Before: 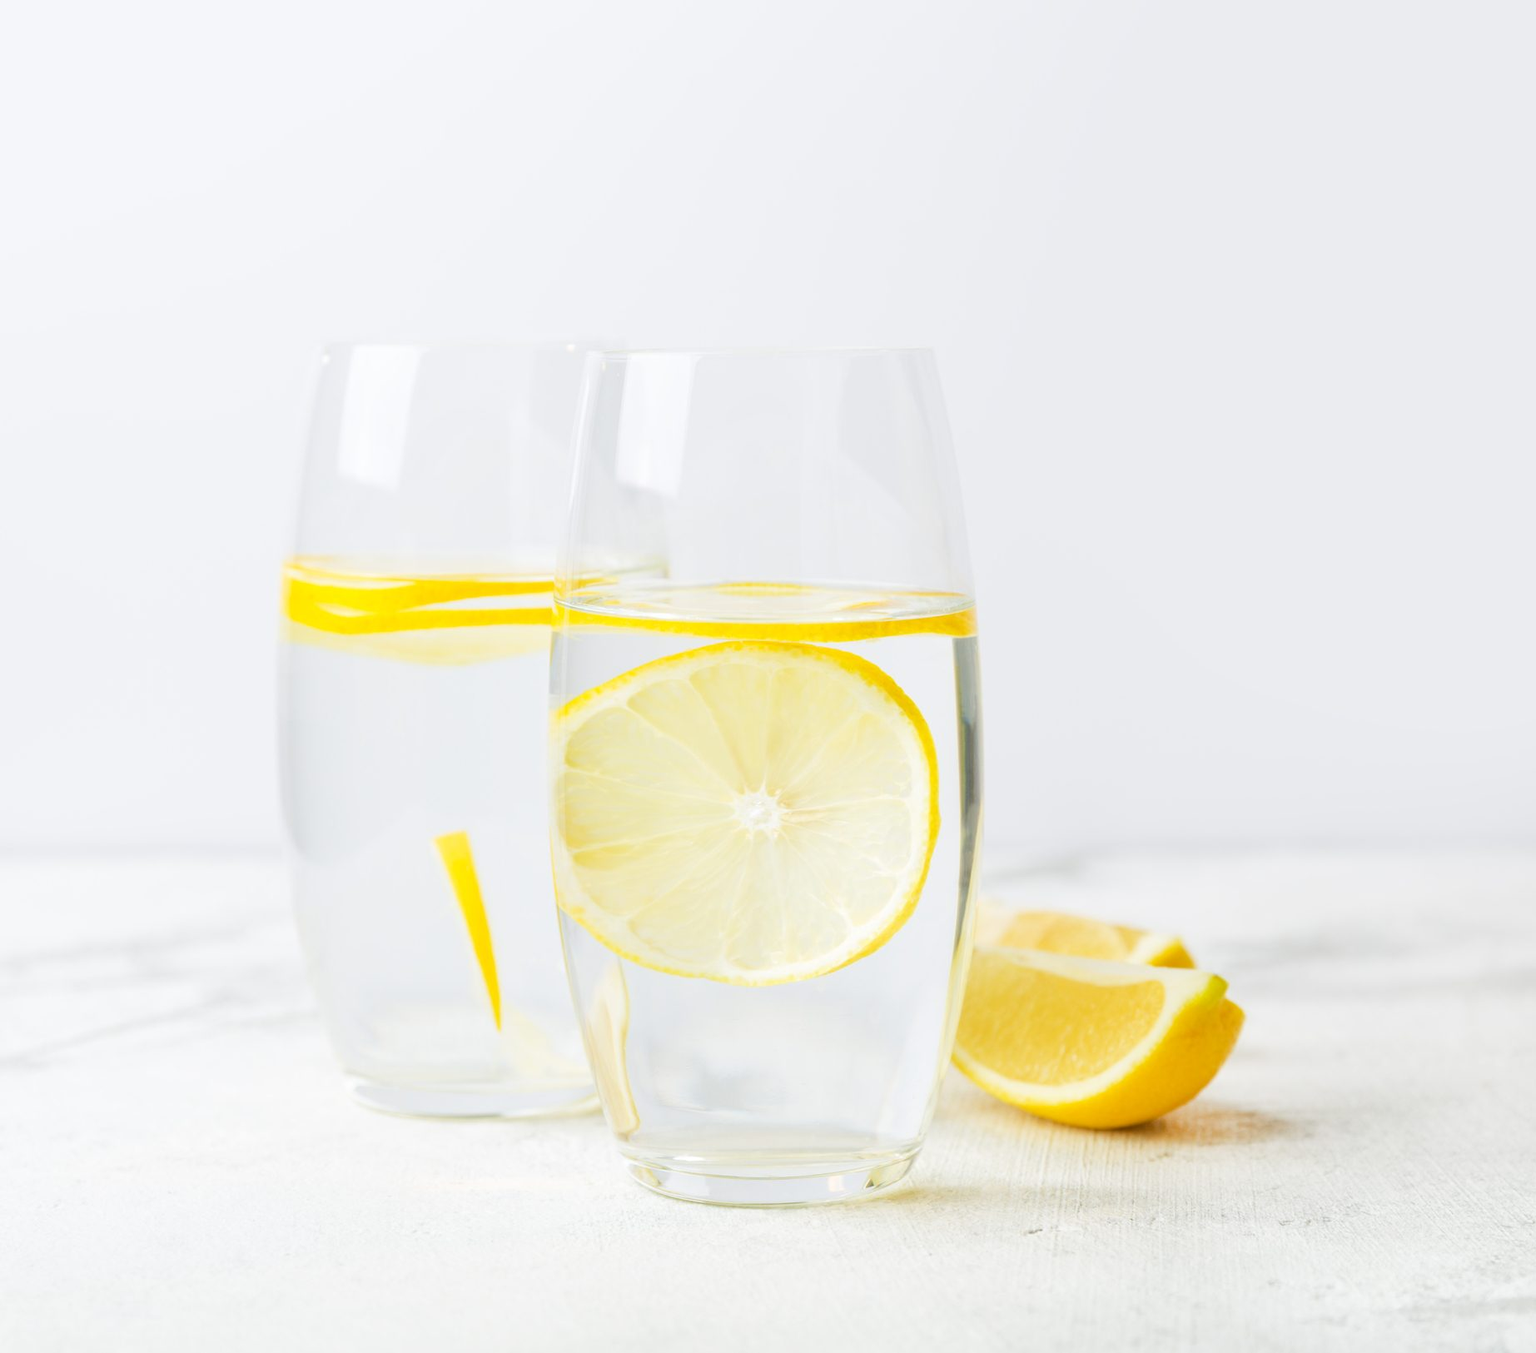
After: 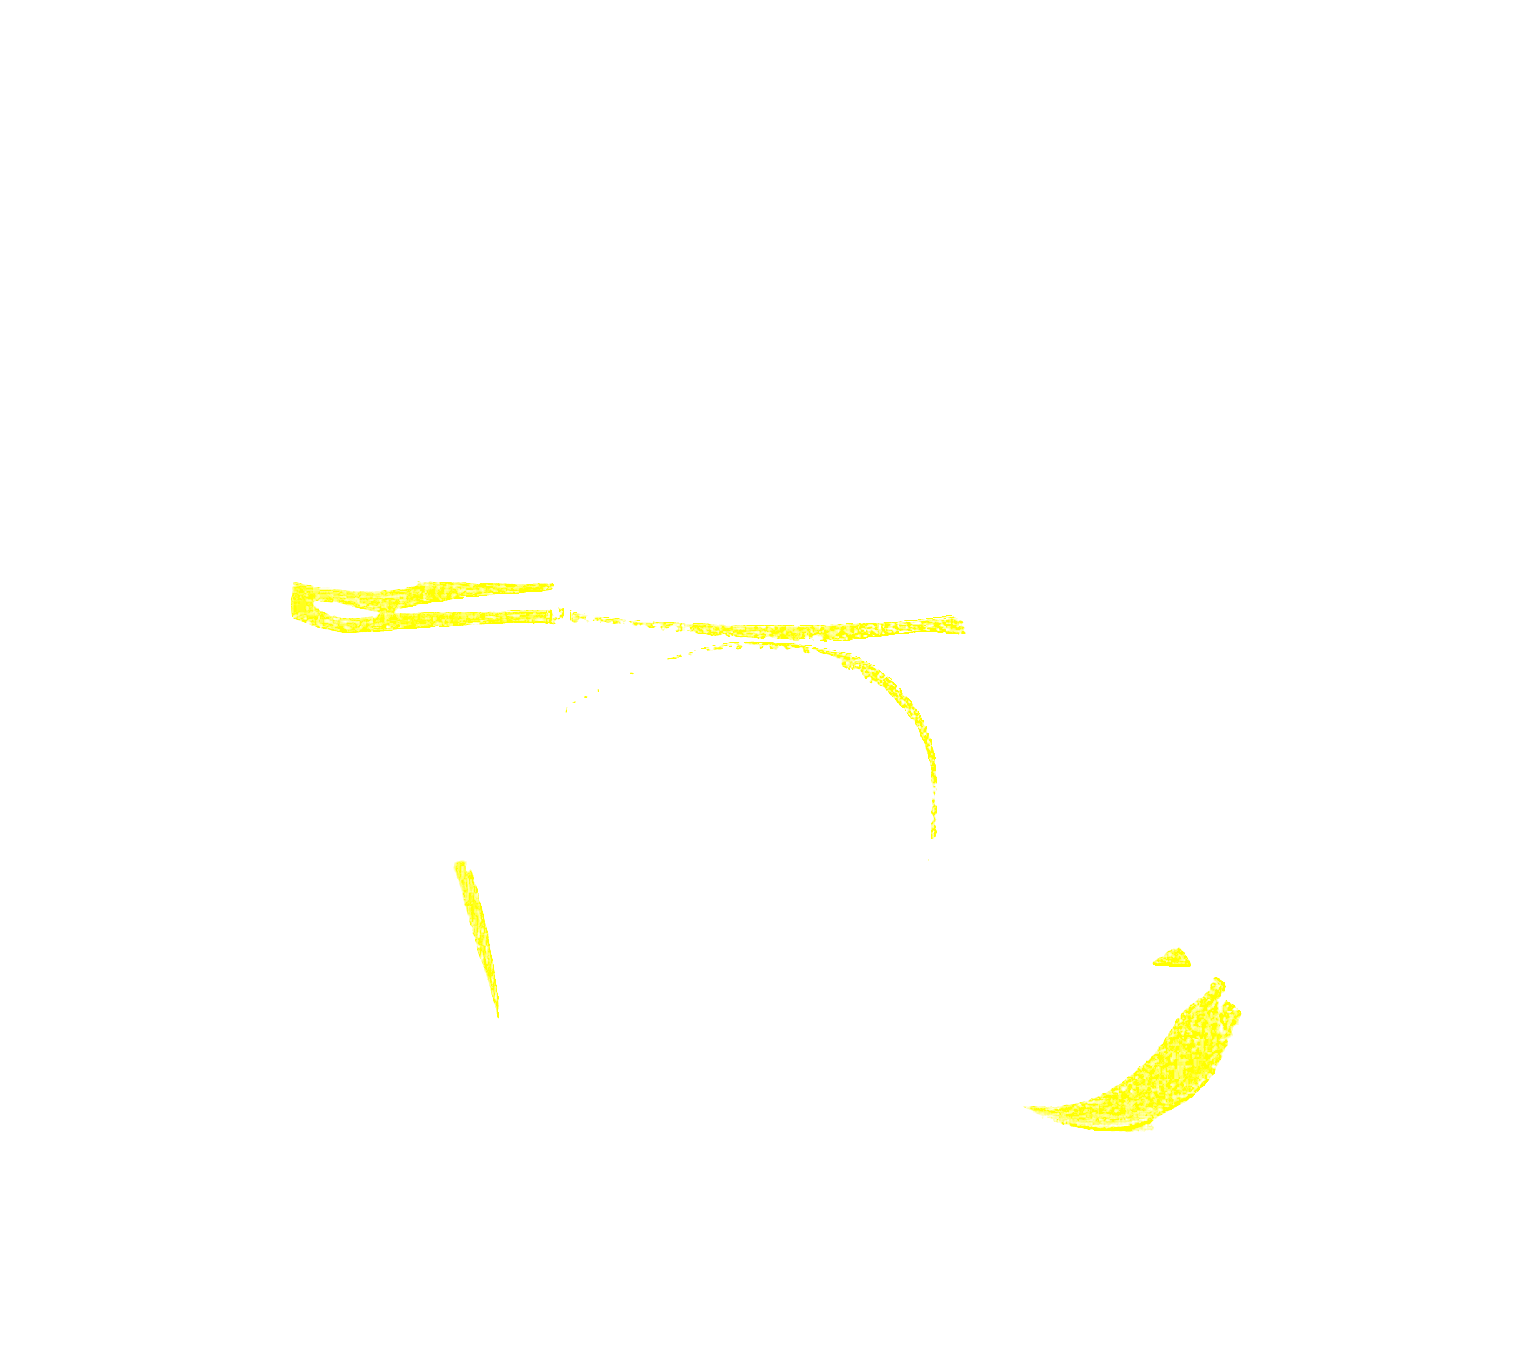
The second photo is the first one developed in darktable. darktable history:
exposure: exposure 7.955 EV, compensate exposure bias true, compensate highlight preservation false
sharpen: on, module defaults
